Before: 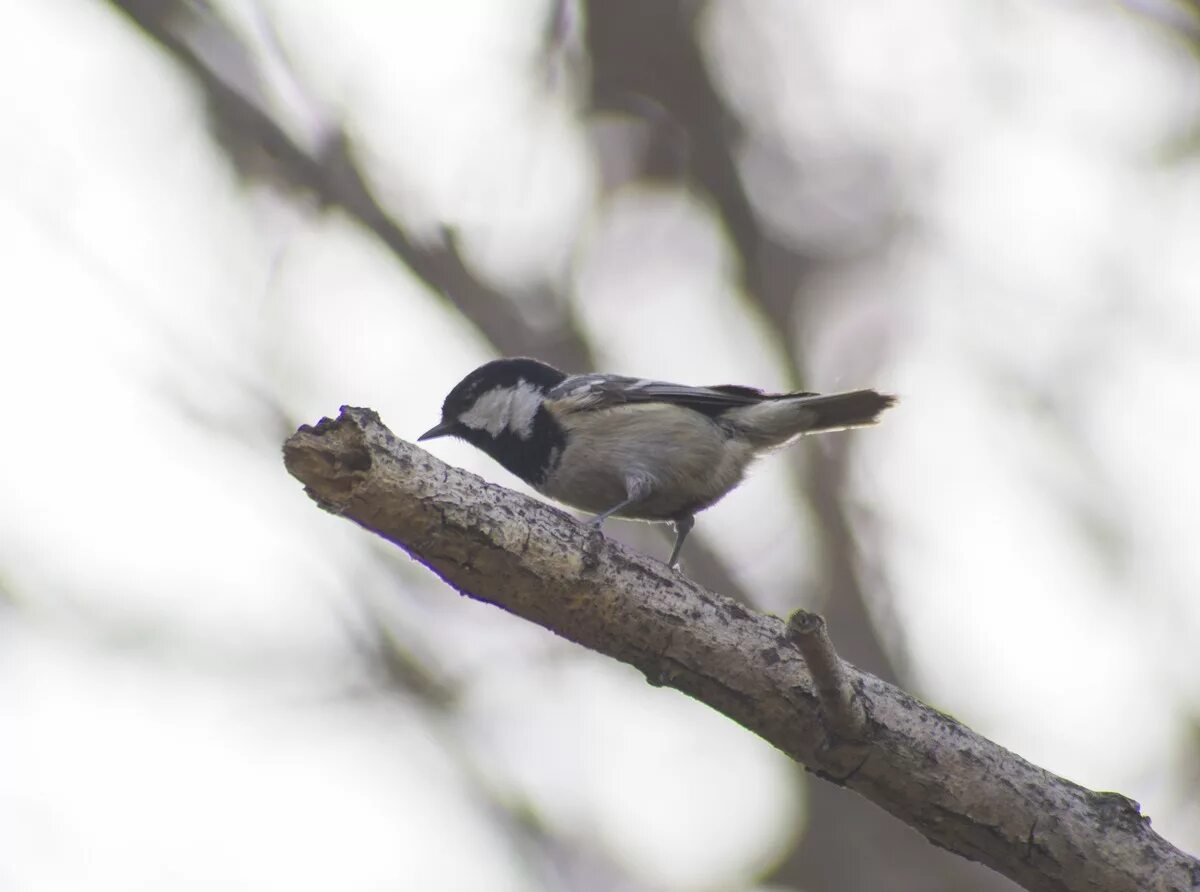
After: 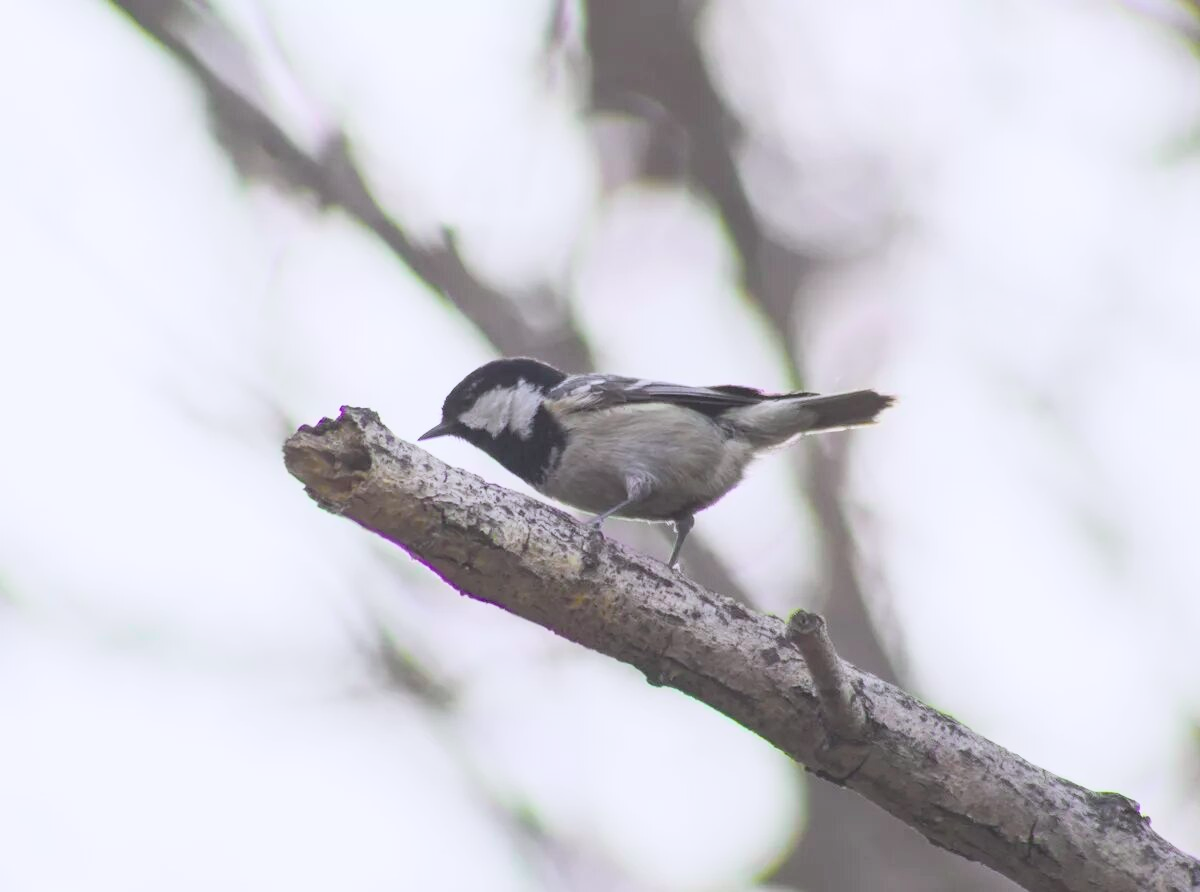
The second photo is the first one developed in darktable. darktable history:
tone curve: curves: ch0 [(0, 0.005) (0.103, 0.097) (0.18, 0.22) (0.4, 0.485) (0.5, 0.612) (0.668, 0.787) (0.823, 0.894) (1, 0.971)]; ch1 [(0, 0) (0.172, 0.123) (0.324, 0.253) (0.396, 0.388) (0.478, 0.461) (0.499, 0.498) (0.522, 0.528) (0.609, 0.686) (0.704, 0.818) (1, 1)]; ch2 [(0, 0) (0.411, 0.424) (0.496, 0.501) (0.515, 0.514) (0.555, 0.585) (0.641, 0.69) (1, 1)], color space Lab, independent channels, preserve colors none
color calibration: illuminant as shot in camera, x 0.358, y 0.373, temperature 4628.91 K
